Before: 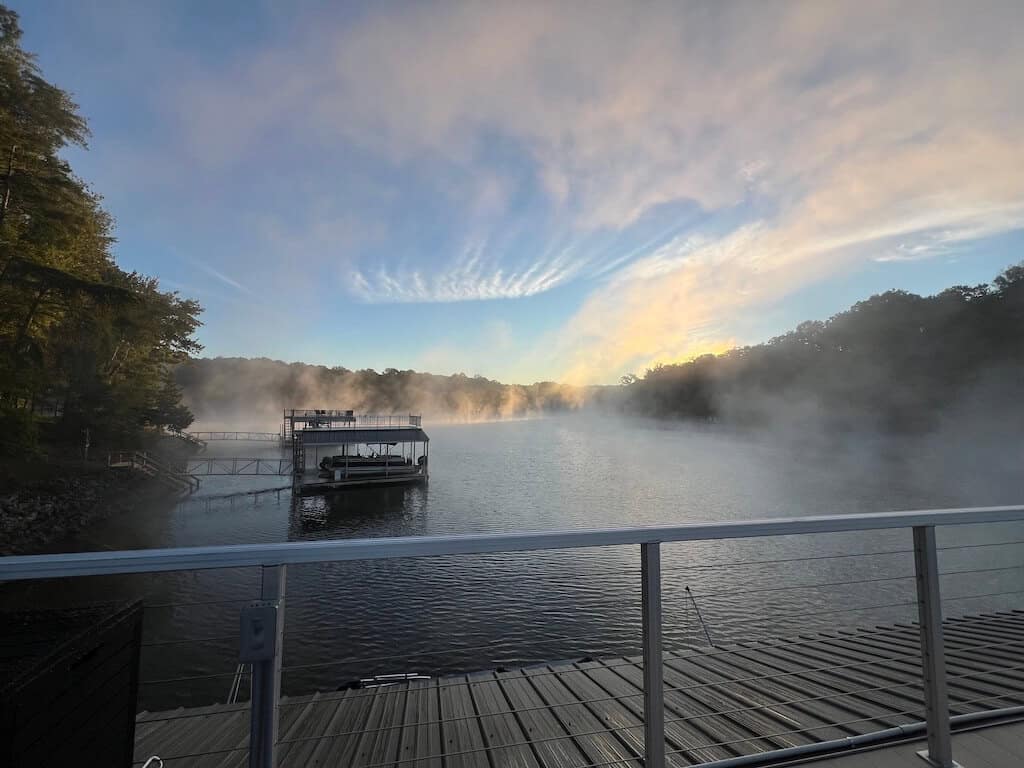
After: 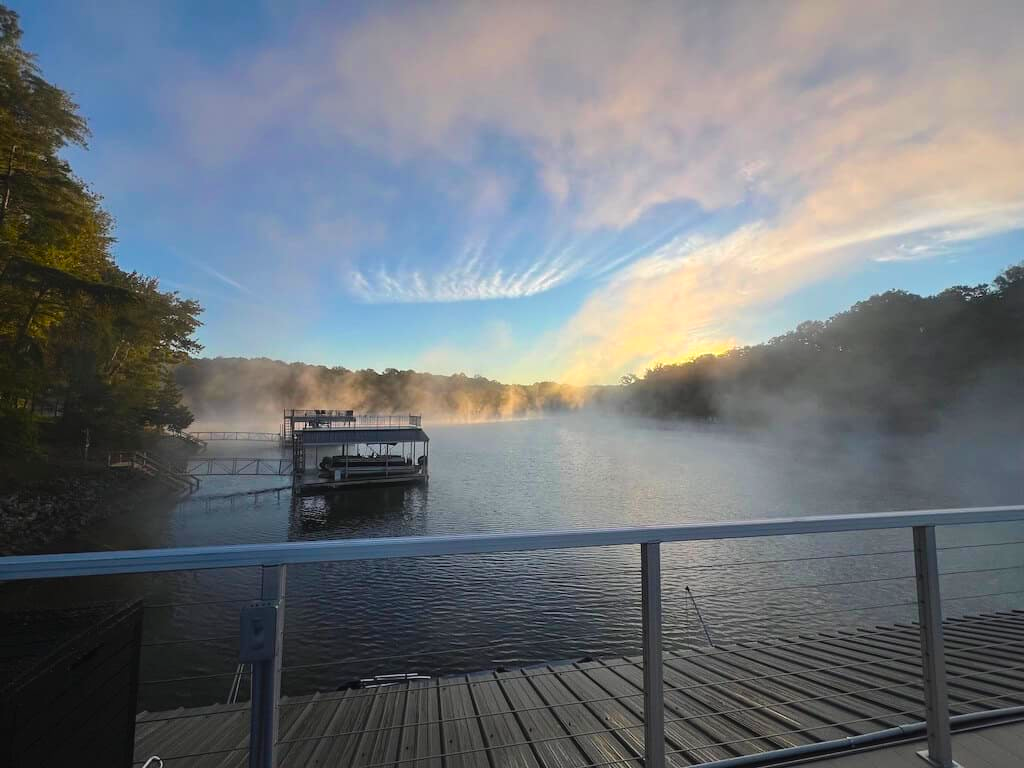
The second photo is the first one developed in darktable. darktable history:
exposure: black level correction -0.003, exposure 0.04 EV, compensate highlight preservation false
velvia: strength 32%, mid-tones bias 0.2
